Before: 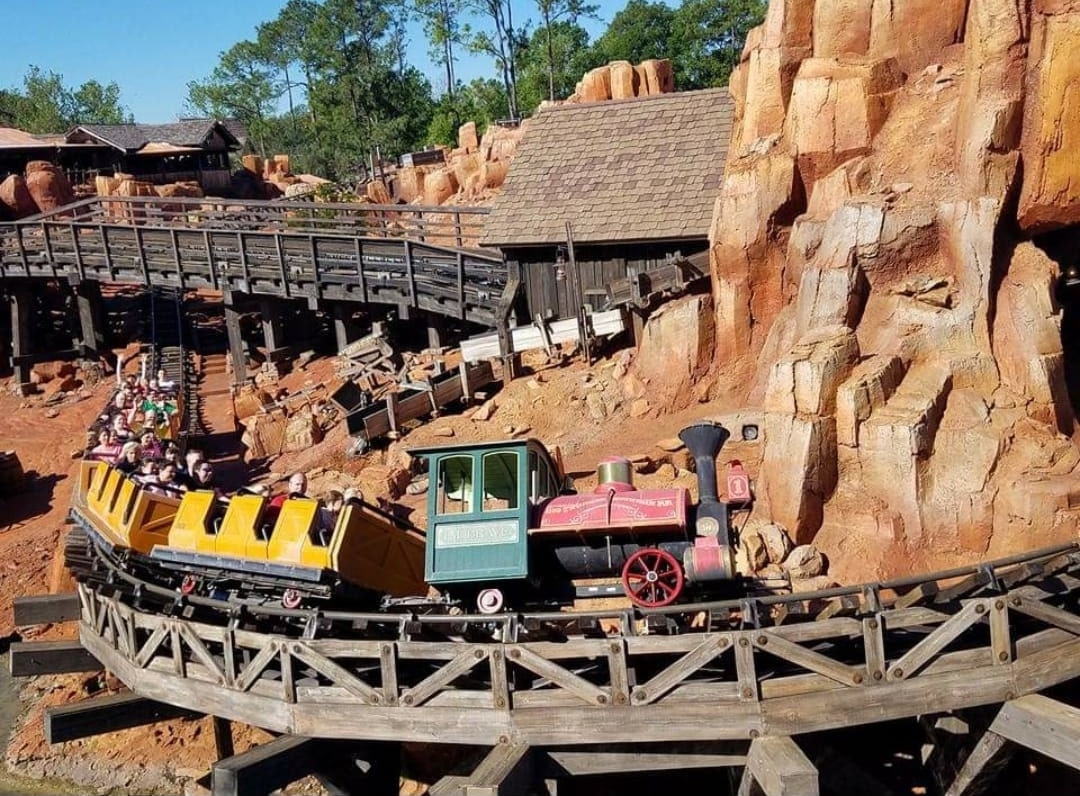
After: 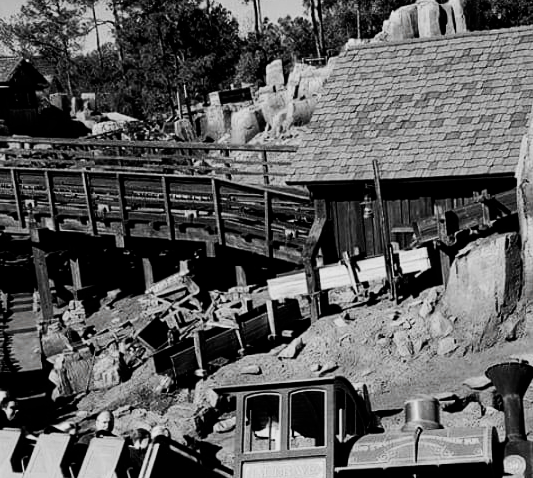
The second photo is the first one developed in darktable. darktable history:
color balance rgb: shadows lift › chroma 0.796%, shadows lift › hue 113.48°, perceptual saturation grading › global saturation 20%, perceptual saturation grading › highlights -25.684%, perceptual saturation grading › shadows 24.996%, perceptual brilliance grading › highlights 4.043%, perceptual brilliance grading › mid-tones -17.194%, perceptual brilliance grading › shadows -41.913%, global vibrance 20%
crop: left 17.88%, top 7.895%, right 32.764%, bottom 32.039%
filmic rgb: black relative exposure -5.08 EV, white relative exposure 3.52 EV, hardness 3.18, contrast 1.194, highlights saturation mix -48.86%, add noise in highlights 0.001, preserve chrominance no, color science v3 (2019), use custom middle-gray values true, contrast in highlights soft
